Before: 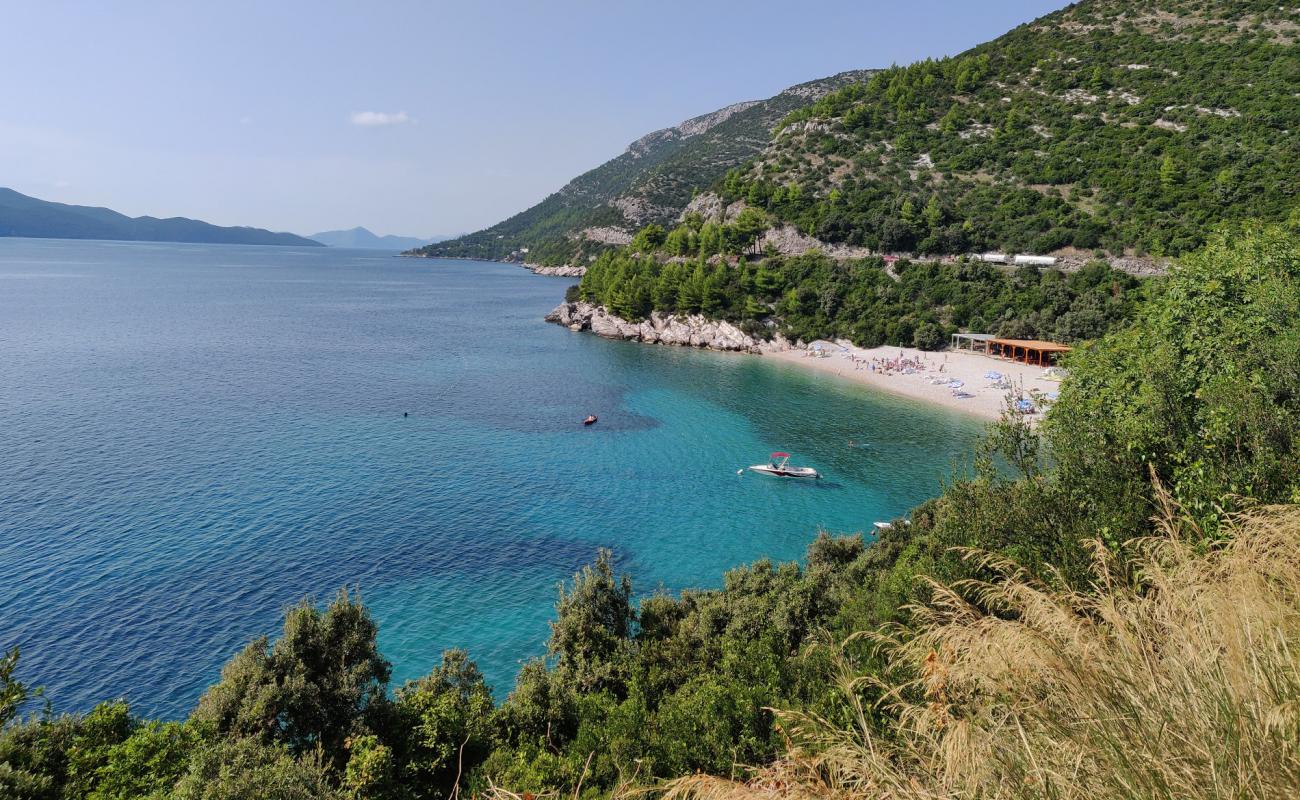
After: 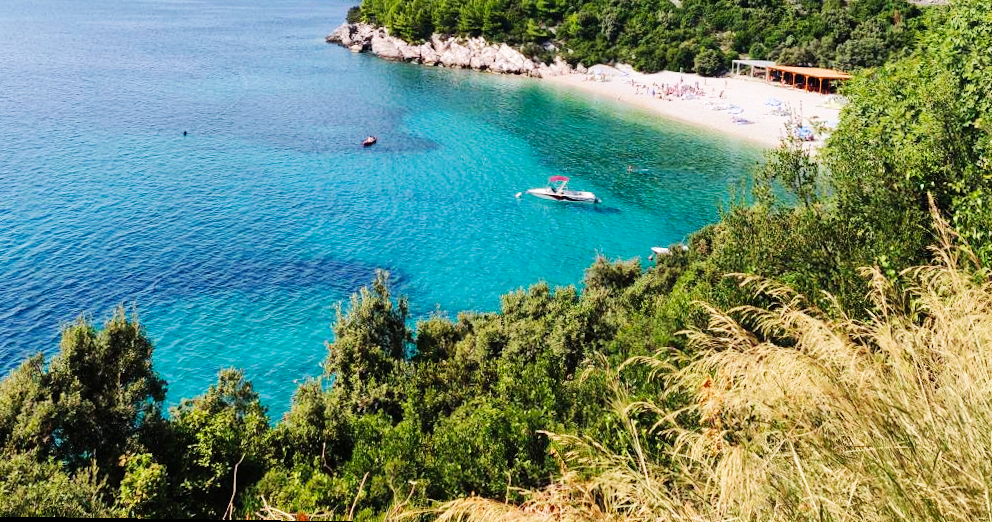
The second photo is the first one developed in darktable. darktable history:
velvia: on, module defaults
crop and rotate: left 17.299%, top 35.115%, right 7.015%, bottom 1.024%
base curve: curves: ch0 [(0, 0) (0.032, 0.025) (0.121, 0.166) (0.206, 0.329) (0.605, 0.79) (1, 1)], preserve colors none
exposure: exposure 0.29 EV, compensate highlight preservation false
rotate and perspective: rotation 0.8°, automatic cropping off
